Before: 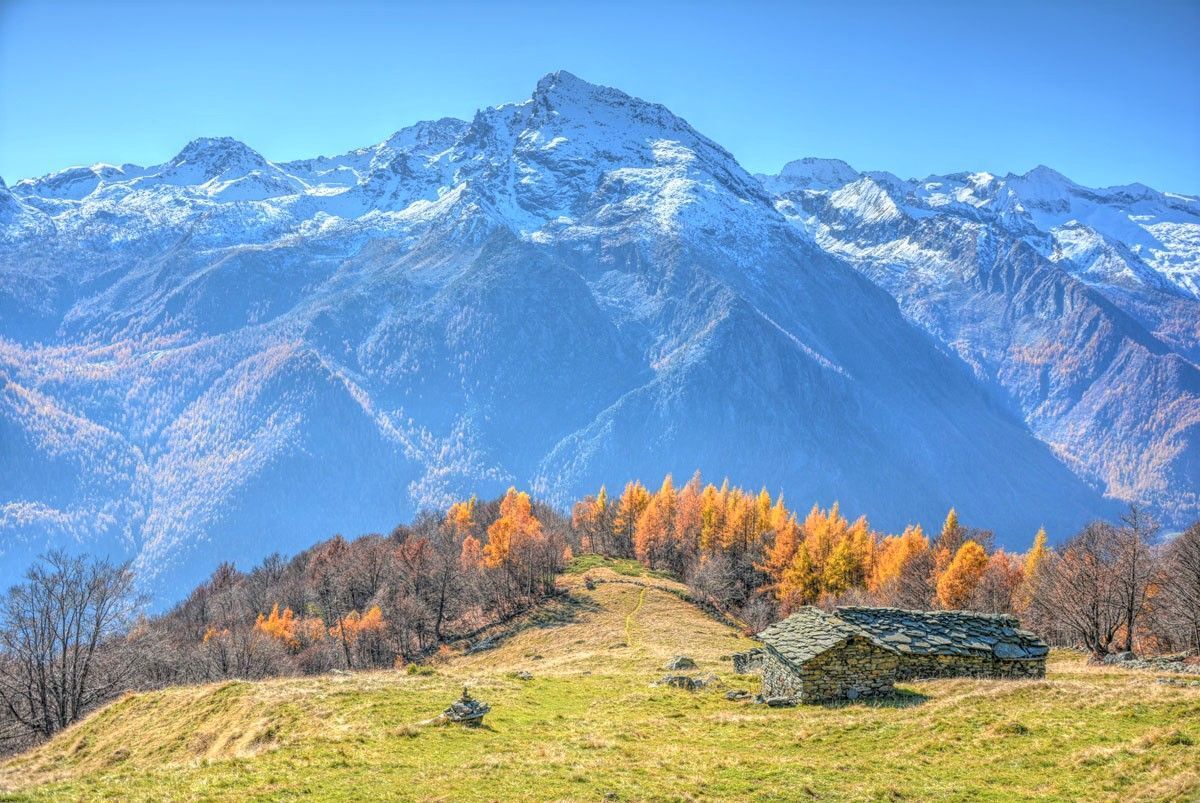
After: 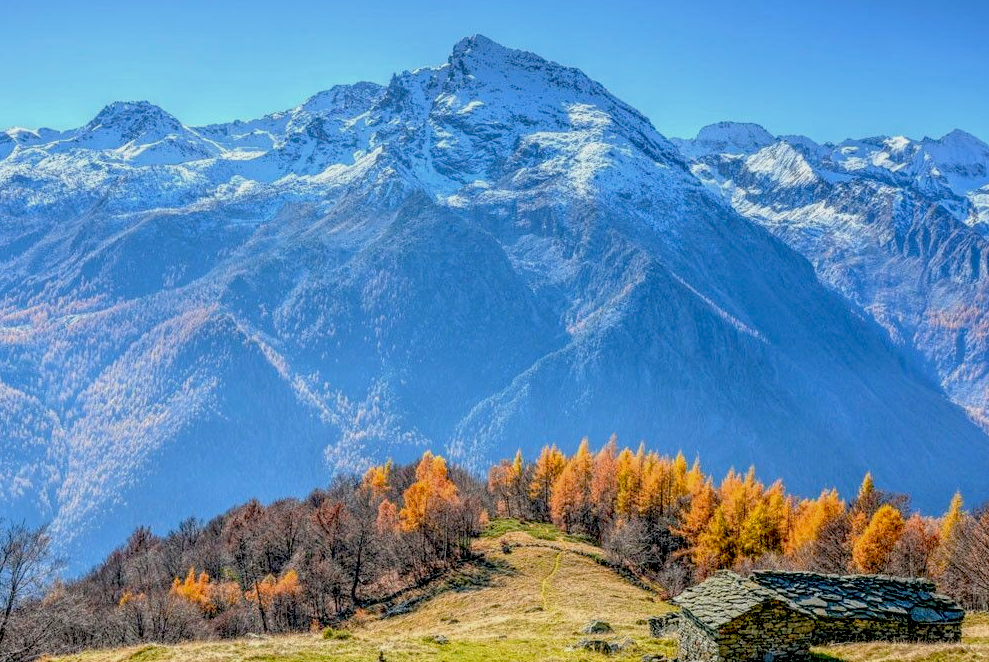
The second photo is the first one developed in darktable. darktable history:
crop and rotate: left 7.047%, top 4.567%, right 10.524%, bottom 12.952%
tone equalizer: edges refinement/feathering 500, mask exposure compensation -1.57 EV, preserve details no
exposure: black level correction 0.045, exposure -0.229 EV, compensate exposure bias true, compensate highlight preservation false
